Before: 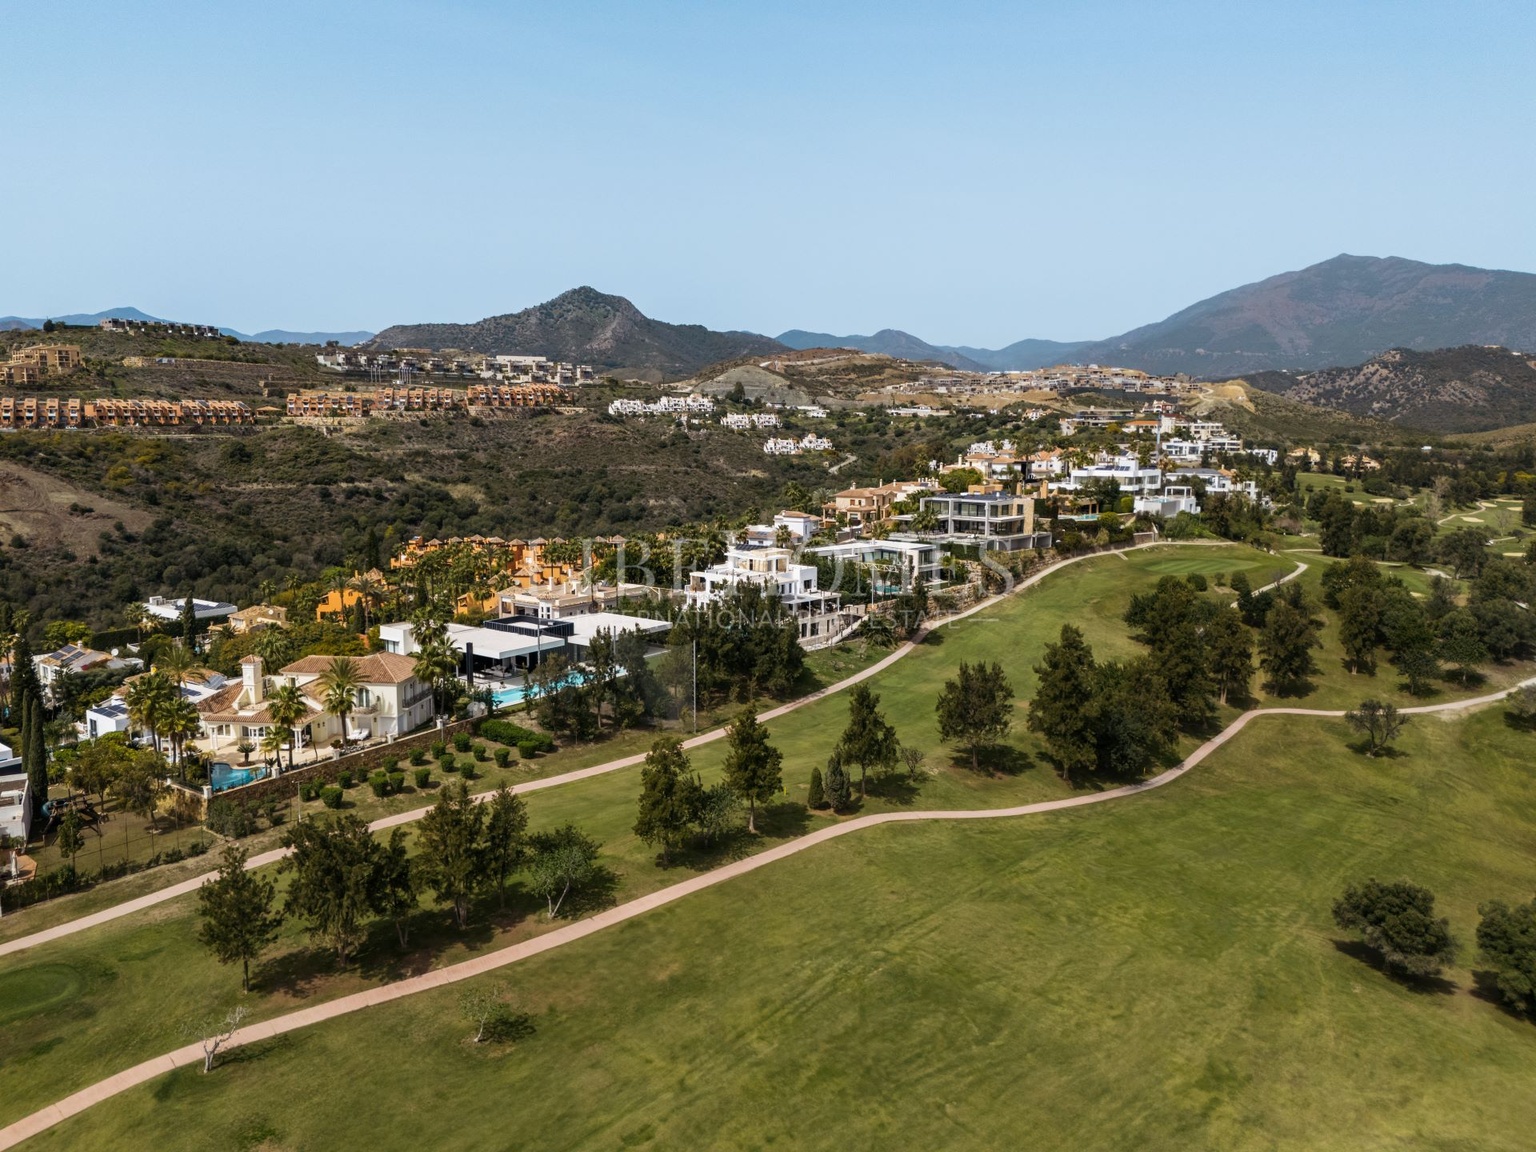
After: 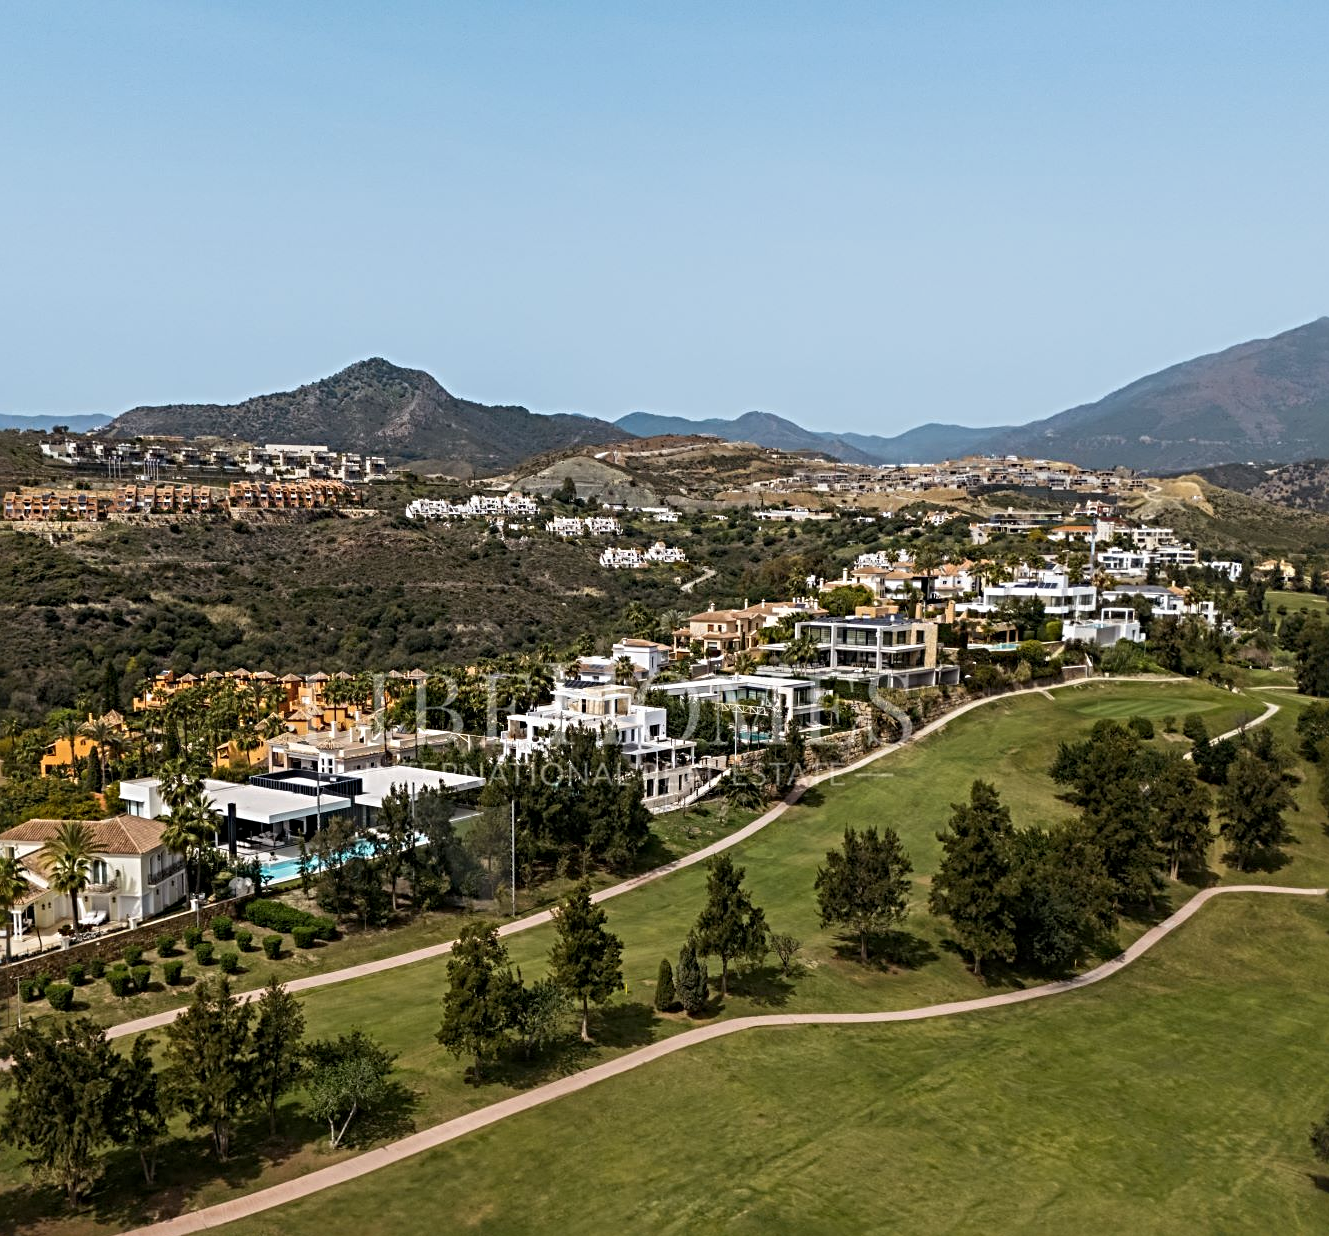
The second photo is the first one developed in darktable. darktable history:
sharpen: radius 4.889
exposure: black level correction 0.002, exposure -0.105 EV, compensate highlight preservation false
crop: left 18.526%, right 12.244%, bottom 14.121%
